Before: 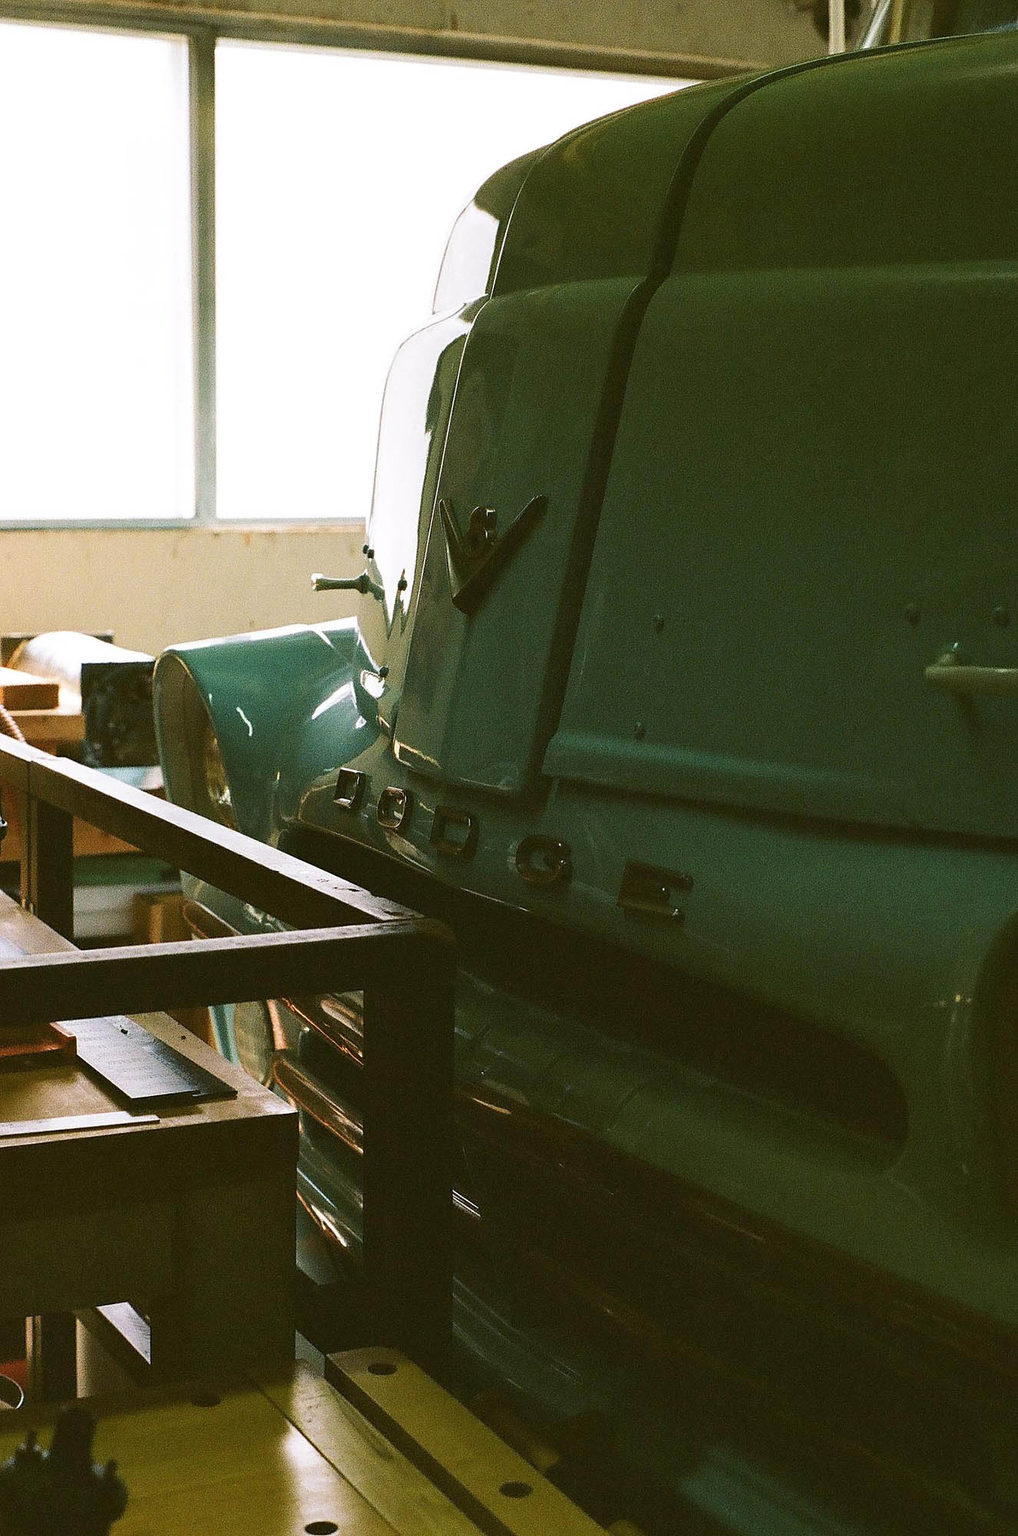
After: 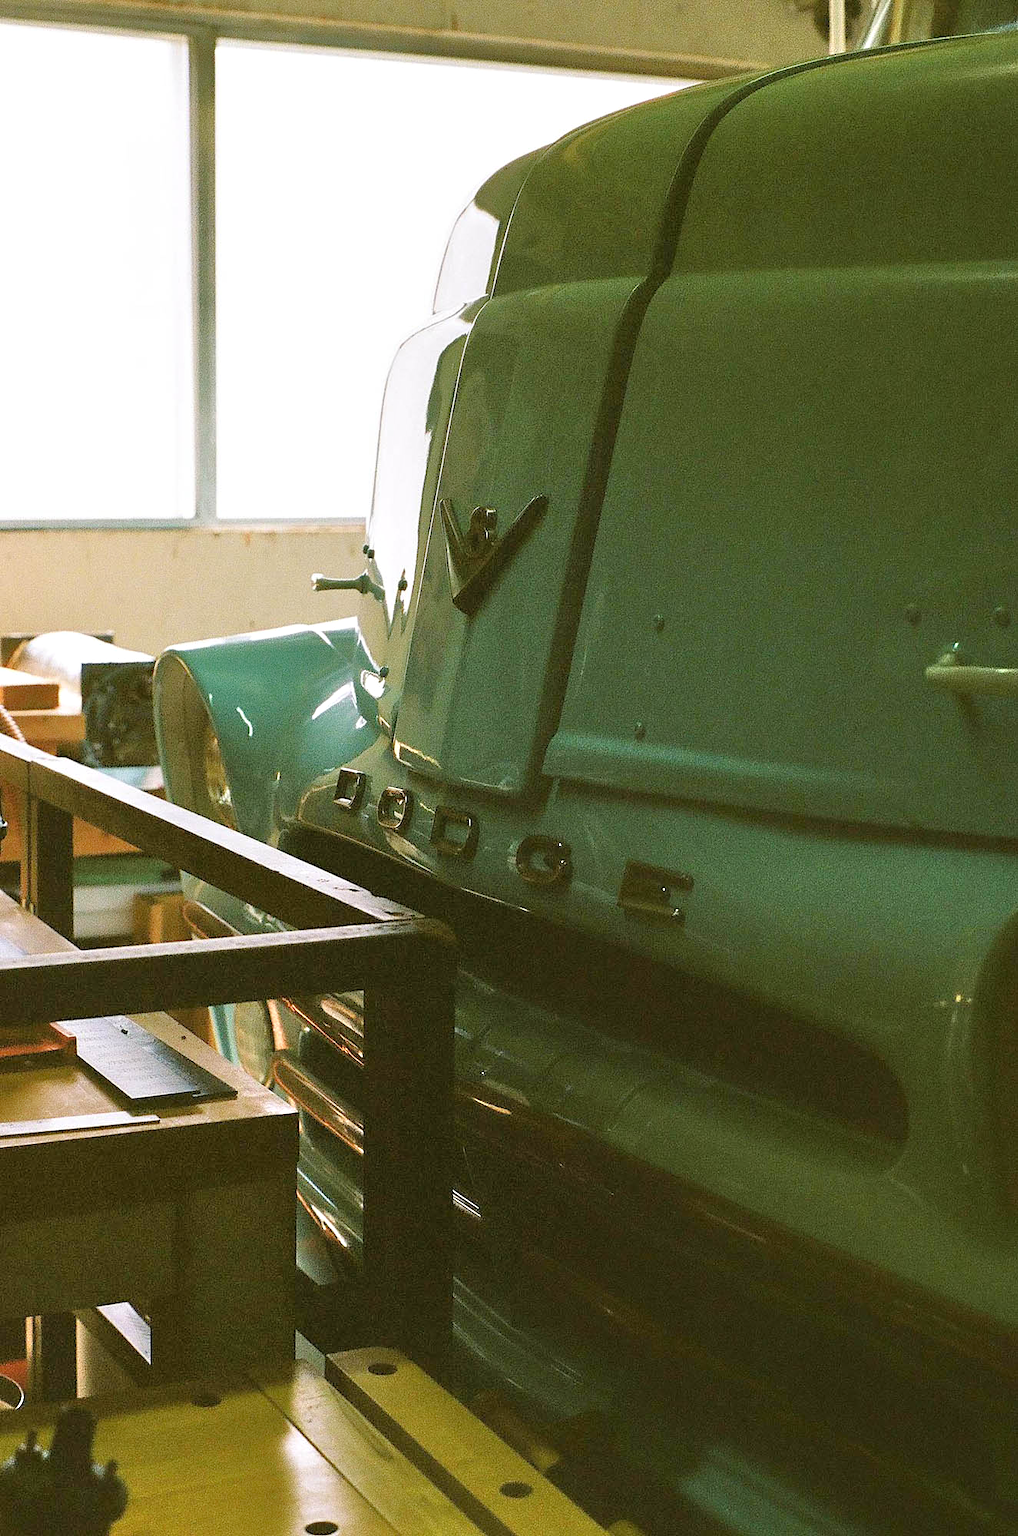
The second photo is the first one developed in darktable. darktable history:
tone equalizer: -7 EV 0.15 EV, -6 EV 0.6 EV, -5 EV 1.15 EV, -4 EV 1.33 EV, -3 EV 1.15 EV, -2 EV 0.6 EV, -1 EV 0.15 EV, mask exposure compensation -0.5 EV
rotate and perspective: automatic cropping original format, crop left 0, crop top 0
